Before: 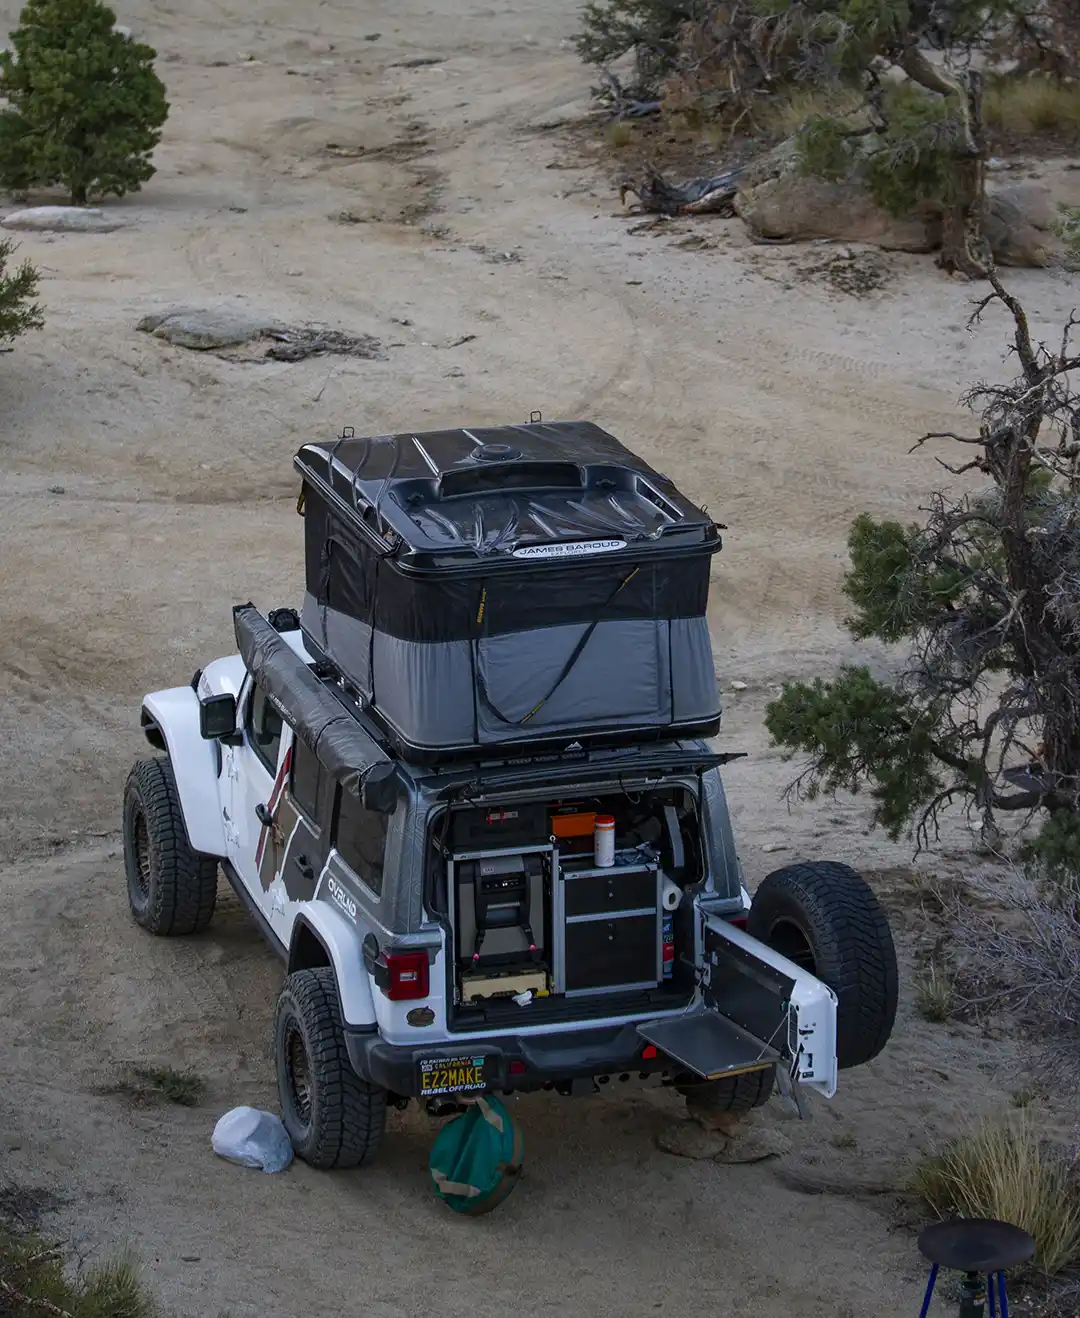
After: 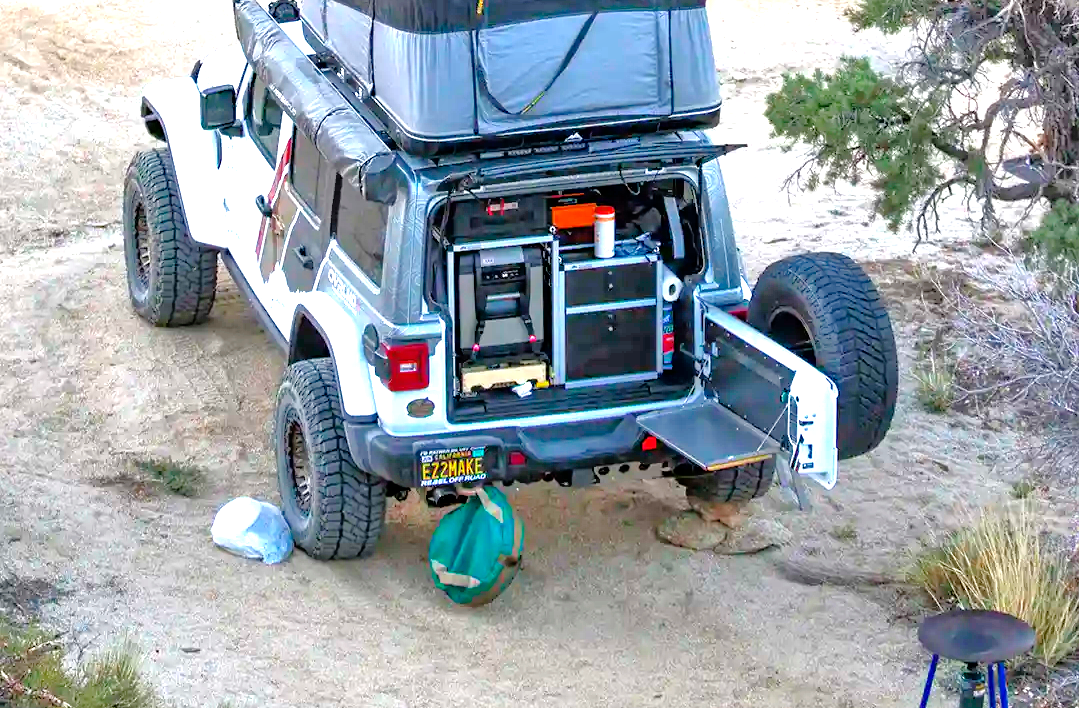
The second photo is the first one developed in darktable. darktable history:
tone equalizer: -7 EV 0.15 EV, -6 EV 0.6 EV, -5 EV 1.15 EV, -4 EV 1.33 EV, -3 EV 1.15 EV, -2 EV 0.6 EV, -1 EV 0.15 EV, mask exposure compensation -0.5 EV
exposure: exposure 2.25 EV, compensate highlight preservation false
crop and rotate: top 46.237%
